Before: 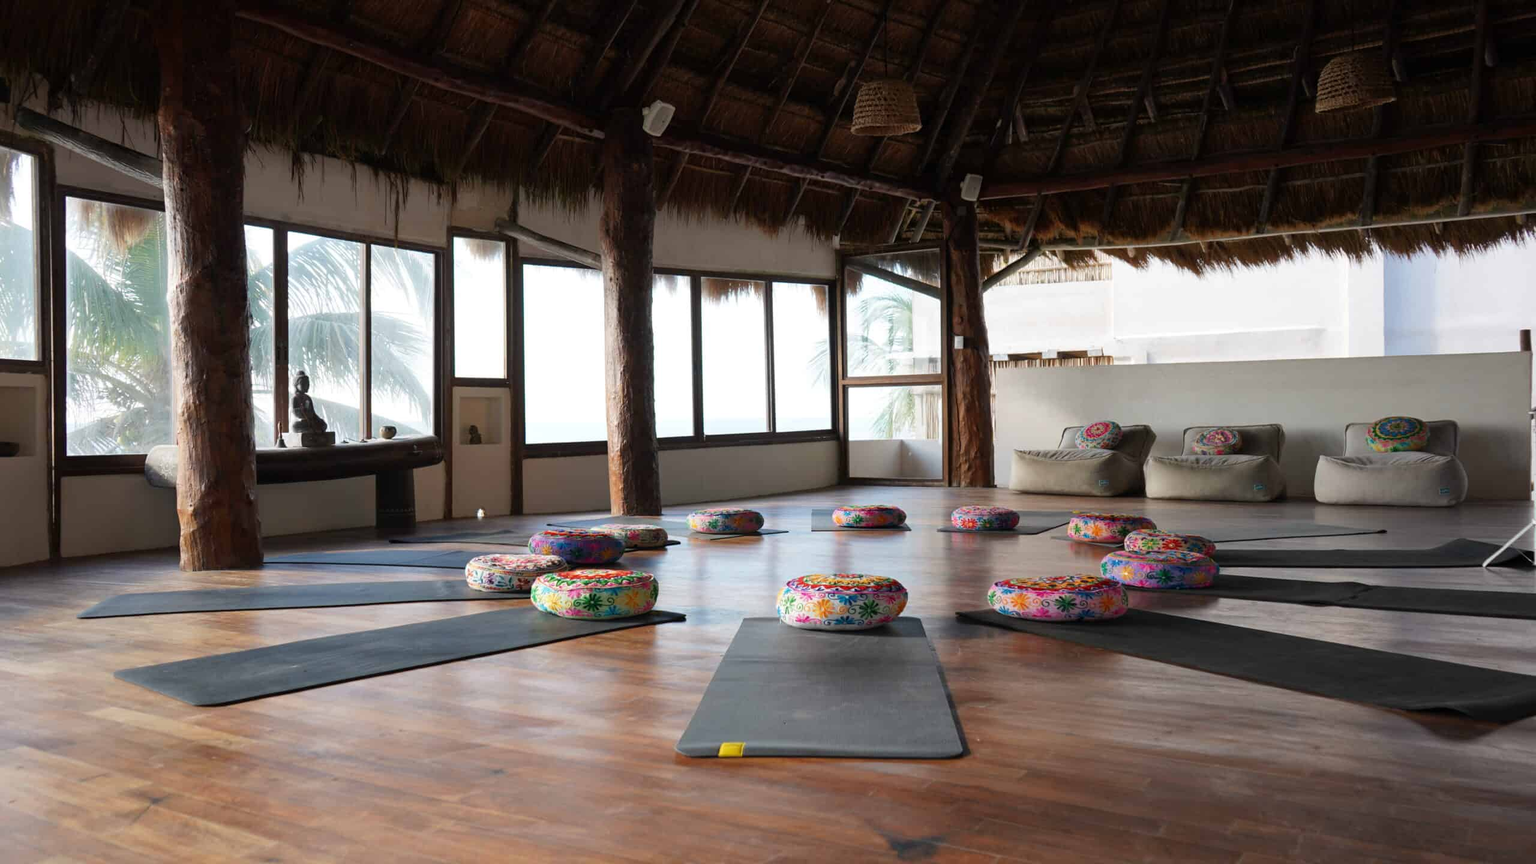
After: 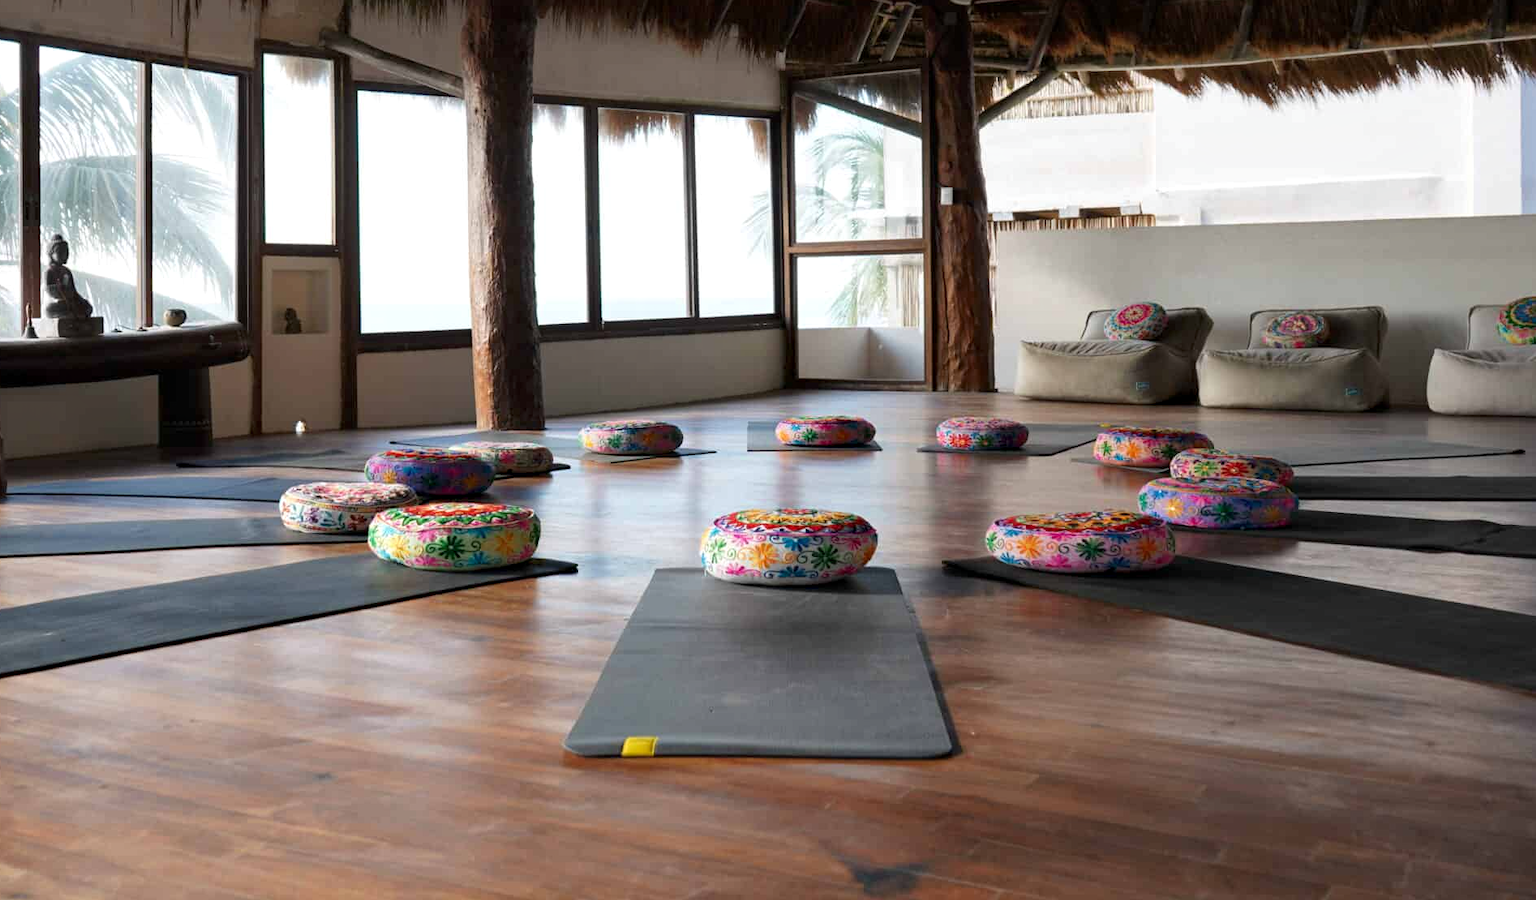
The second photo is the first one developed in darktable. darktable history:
contrast equalizer: octaves 7, y [[0.6 ×6], [0.55 ×6], [0 ×6], [0 ×6], [0 ×6]], mix 0.2
crop: left 16.871%, top 22.857%, right 9.116%
